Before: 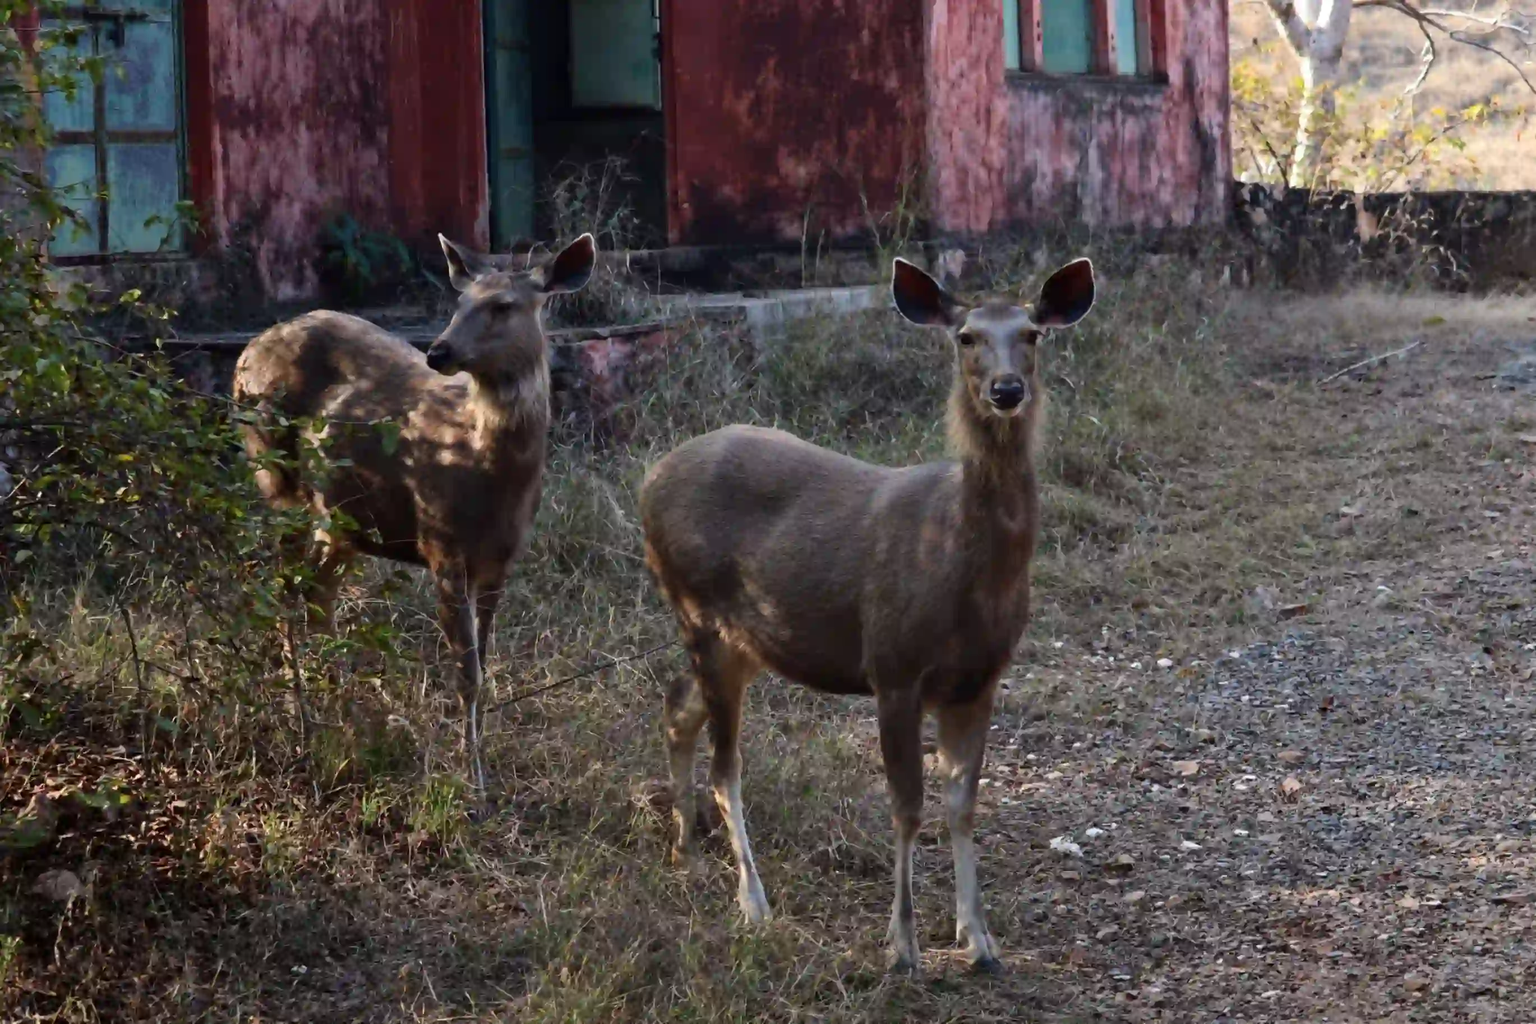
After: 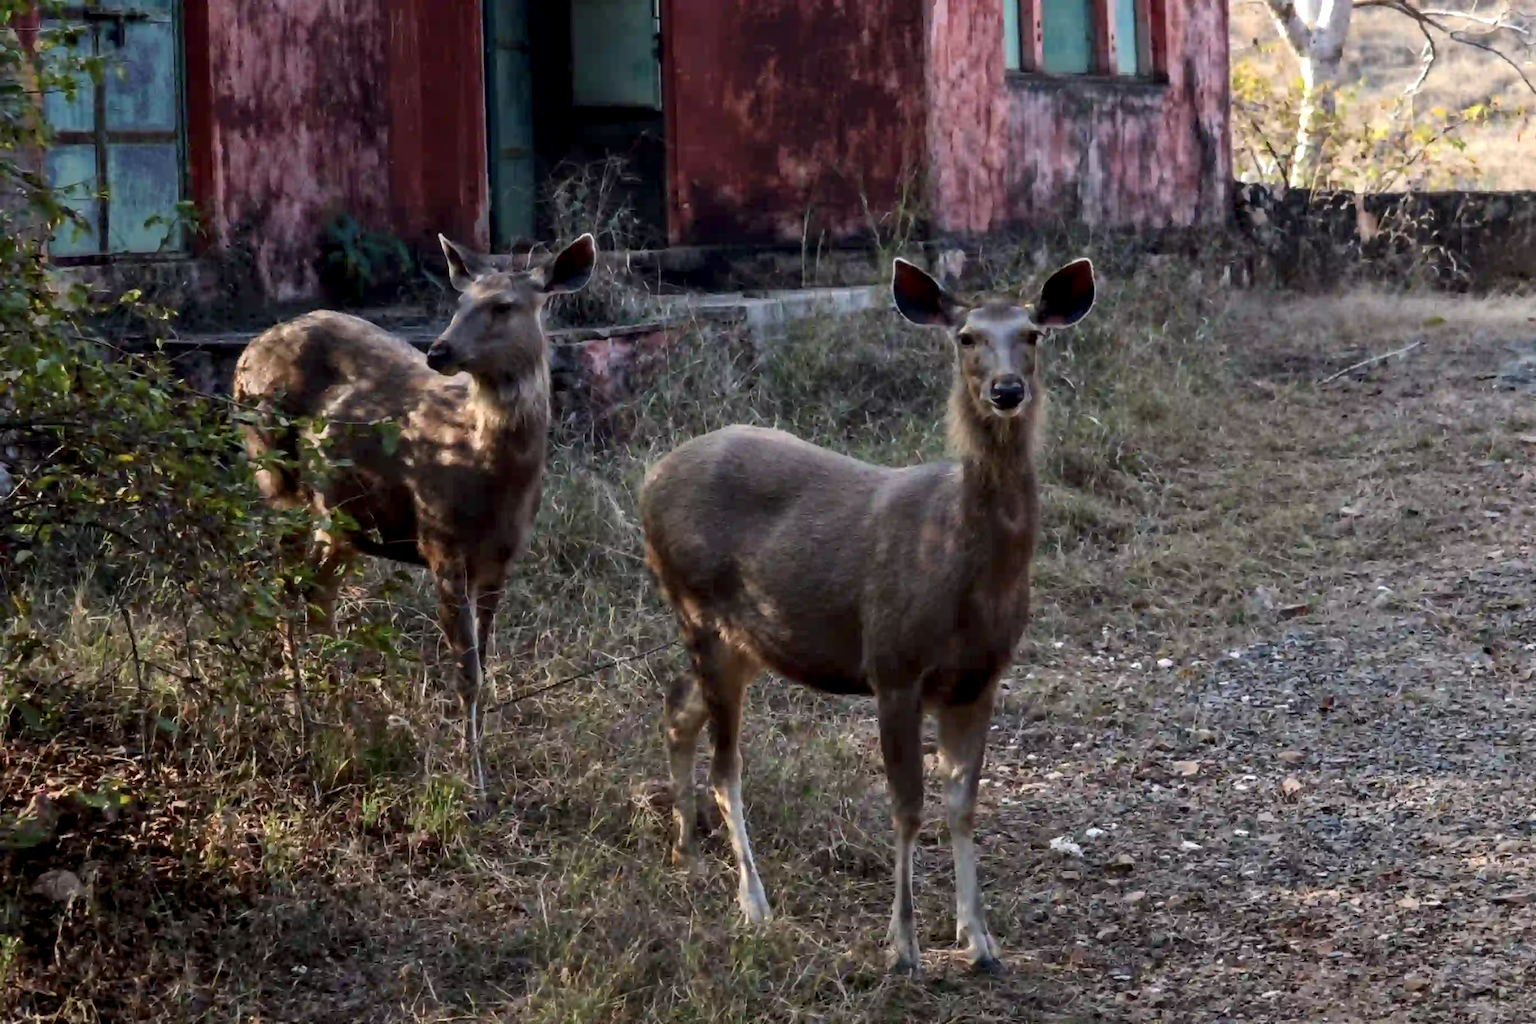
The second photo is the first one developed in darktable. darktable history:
local contrast: detail 130%
exposure: black level correction 0.001, exposure 0.017 EV, compensate exposure bias true, compensate highlight preservation false
